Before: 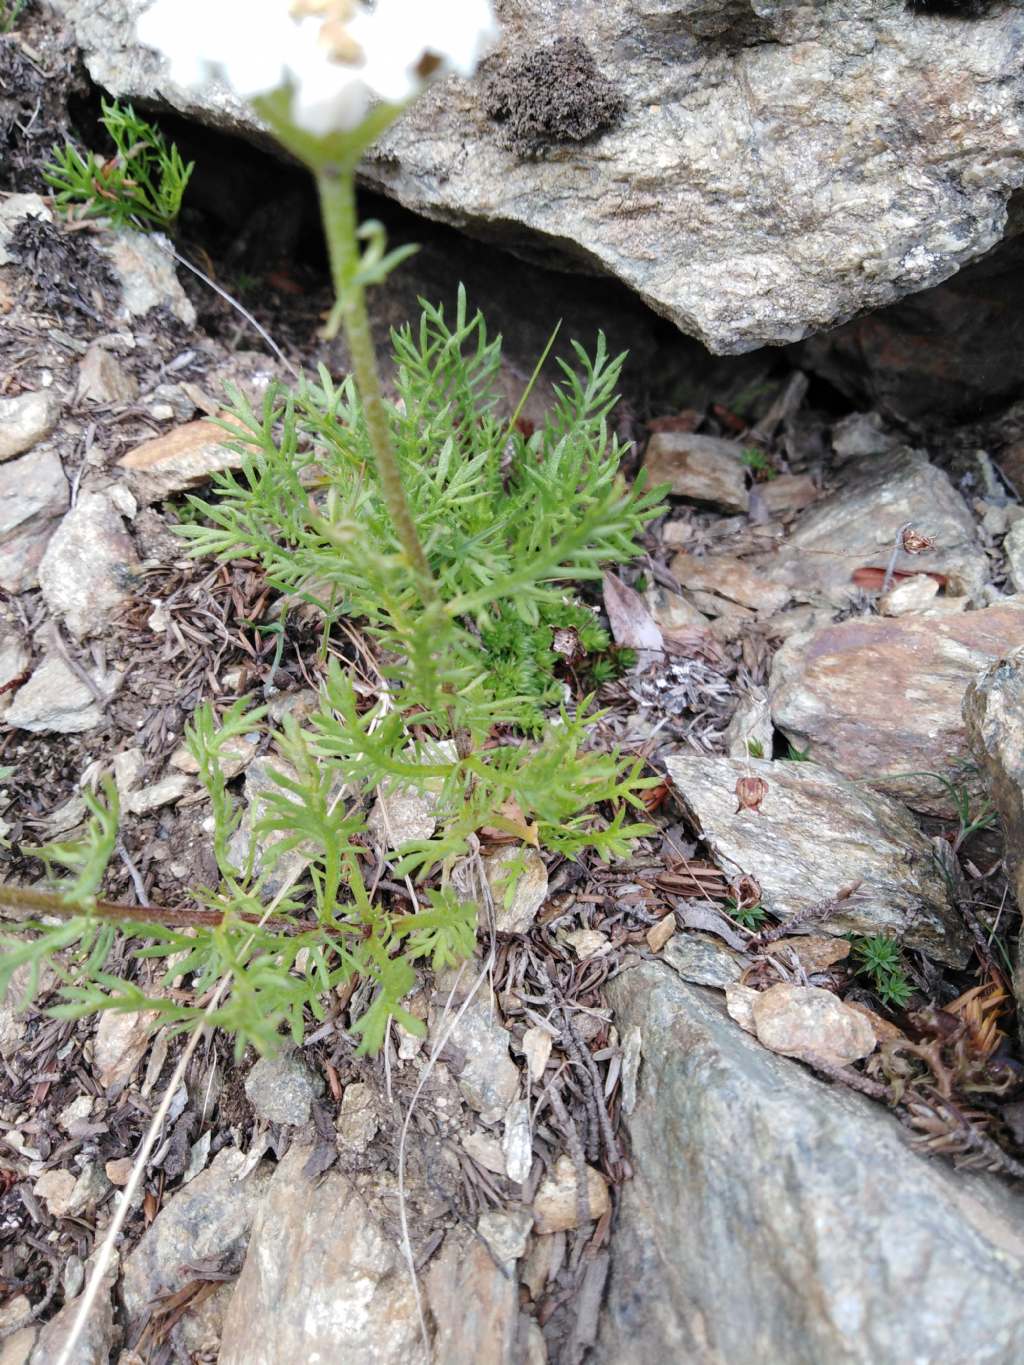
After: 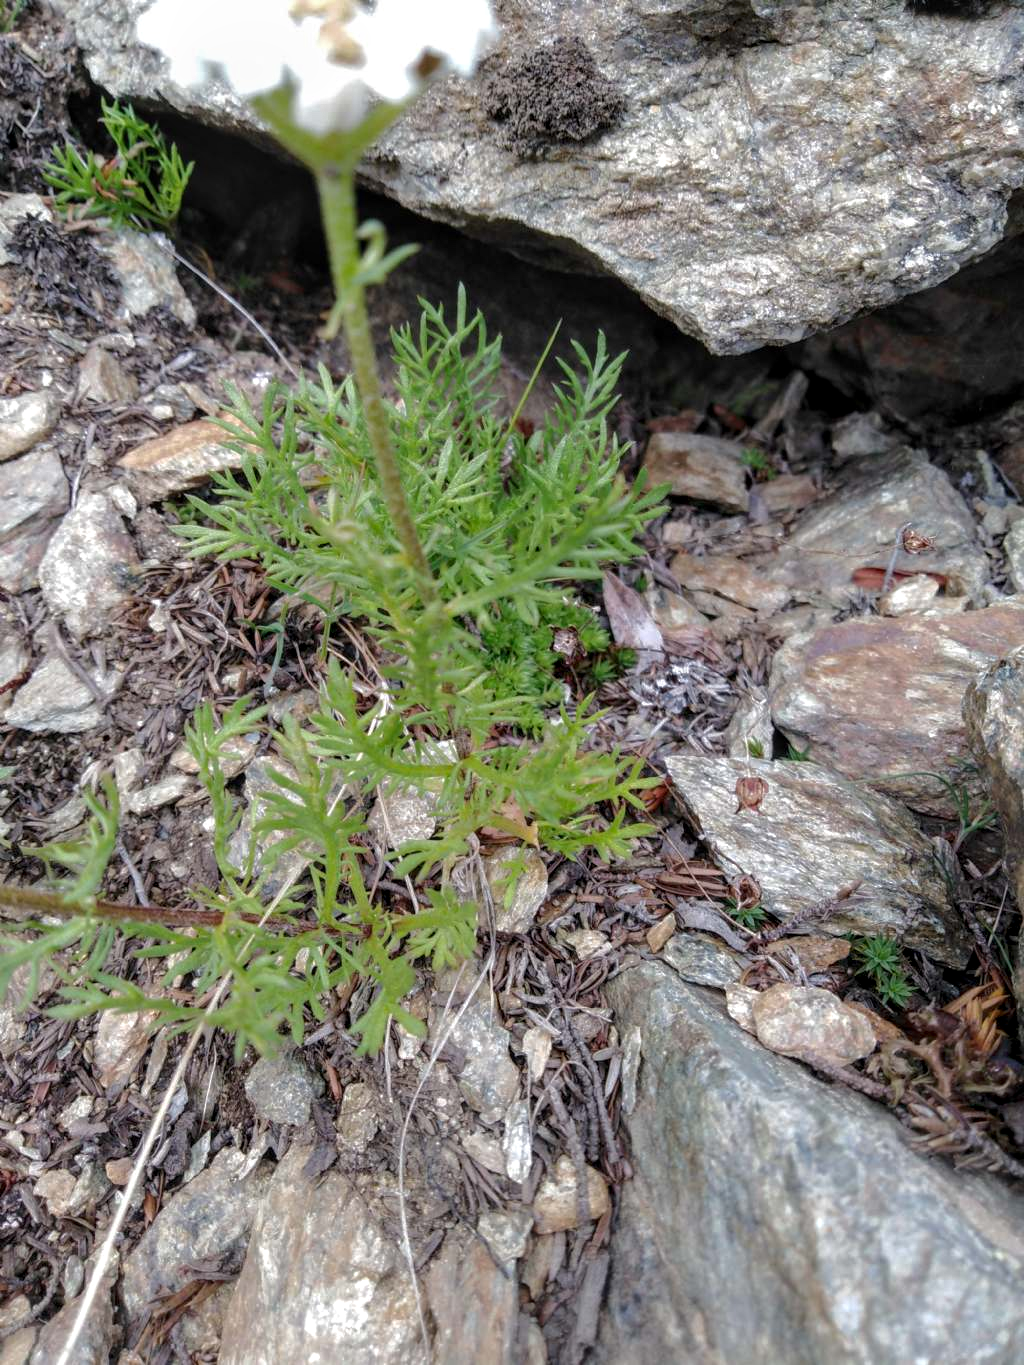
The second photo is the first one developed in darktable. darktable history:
tone curve: curves: ch0 [(0, 0) (0.568, 0.517) (0.8, 0.717) (1, 1)], color space Lab, independent channels, preserve colors none
local contrast: on, module defaults
